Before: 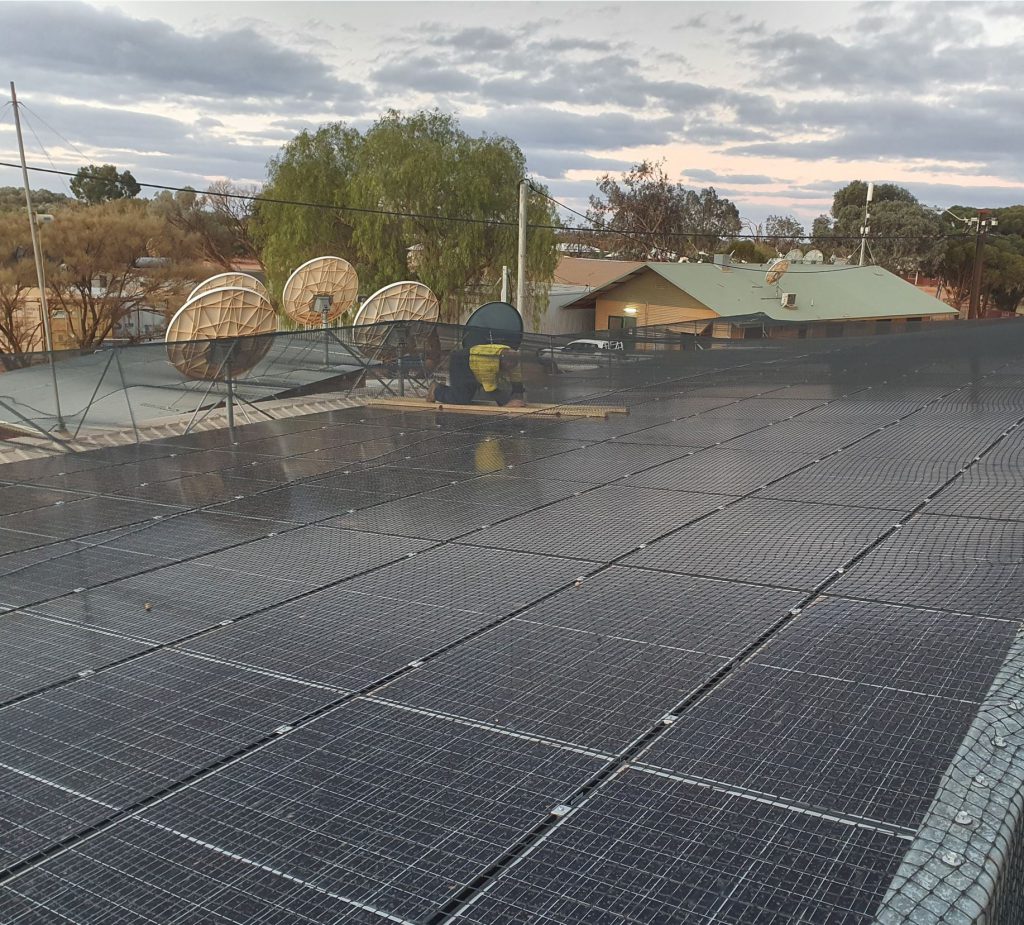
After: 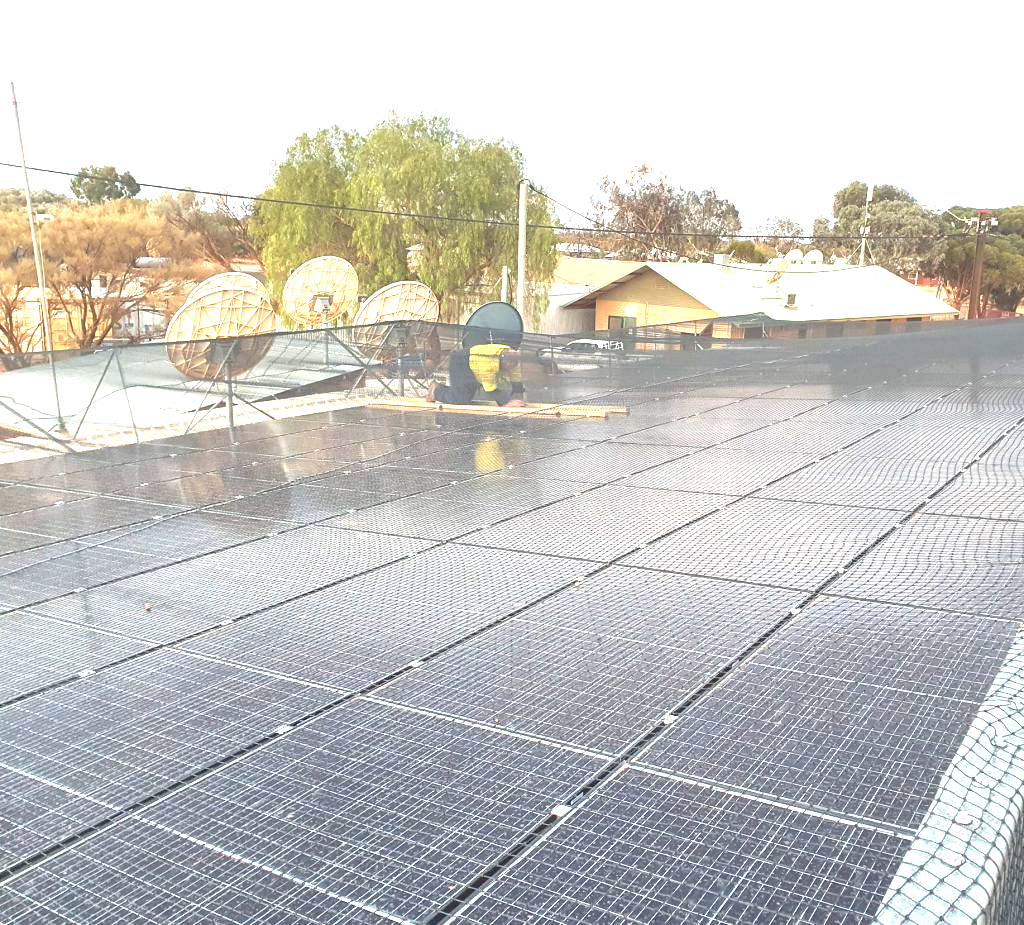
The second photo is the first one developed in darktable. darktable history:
exposure: exposure 2.176 EV, compensate exposure bias true, compensate highlight preservation false
